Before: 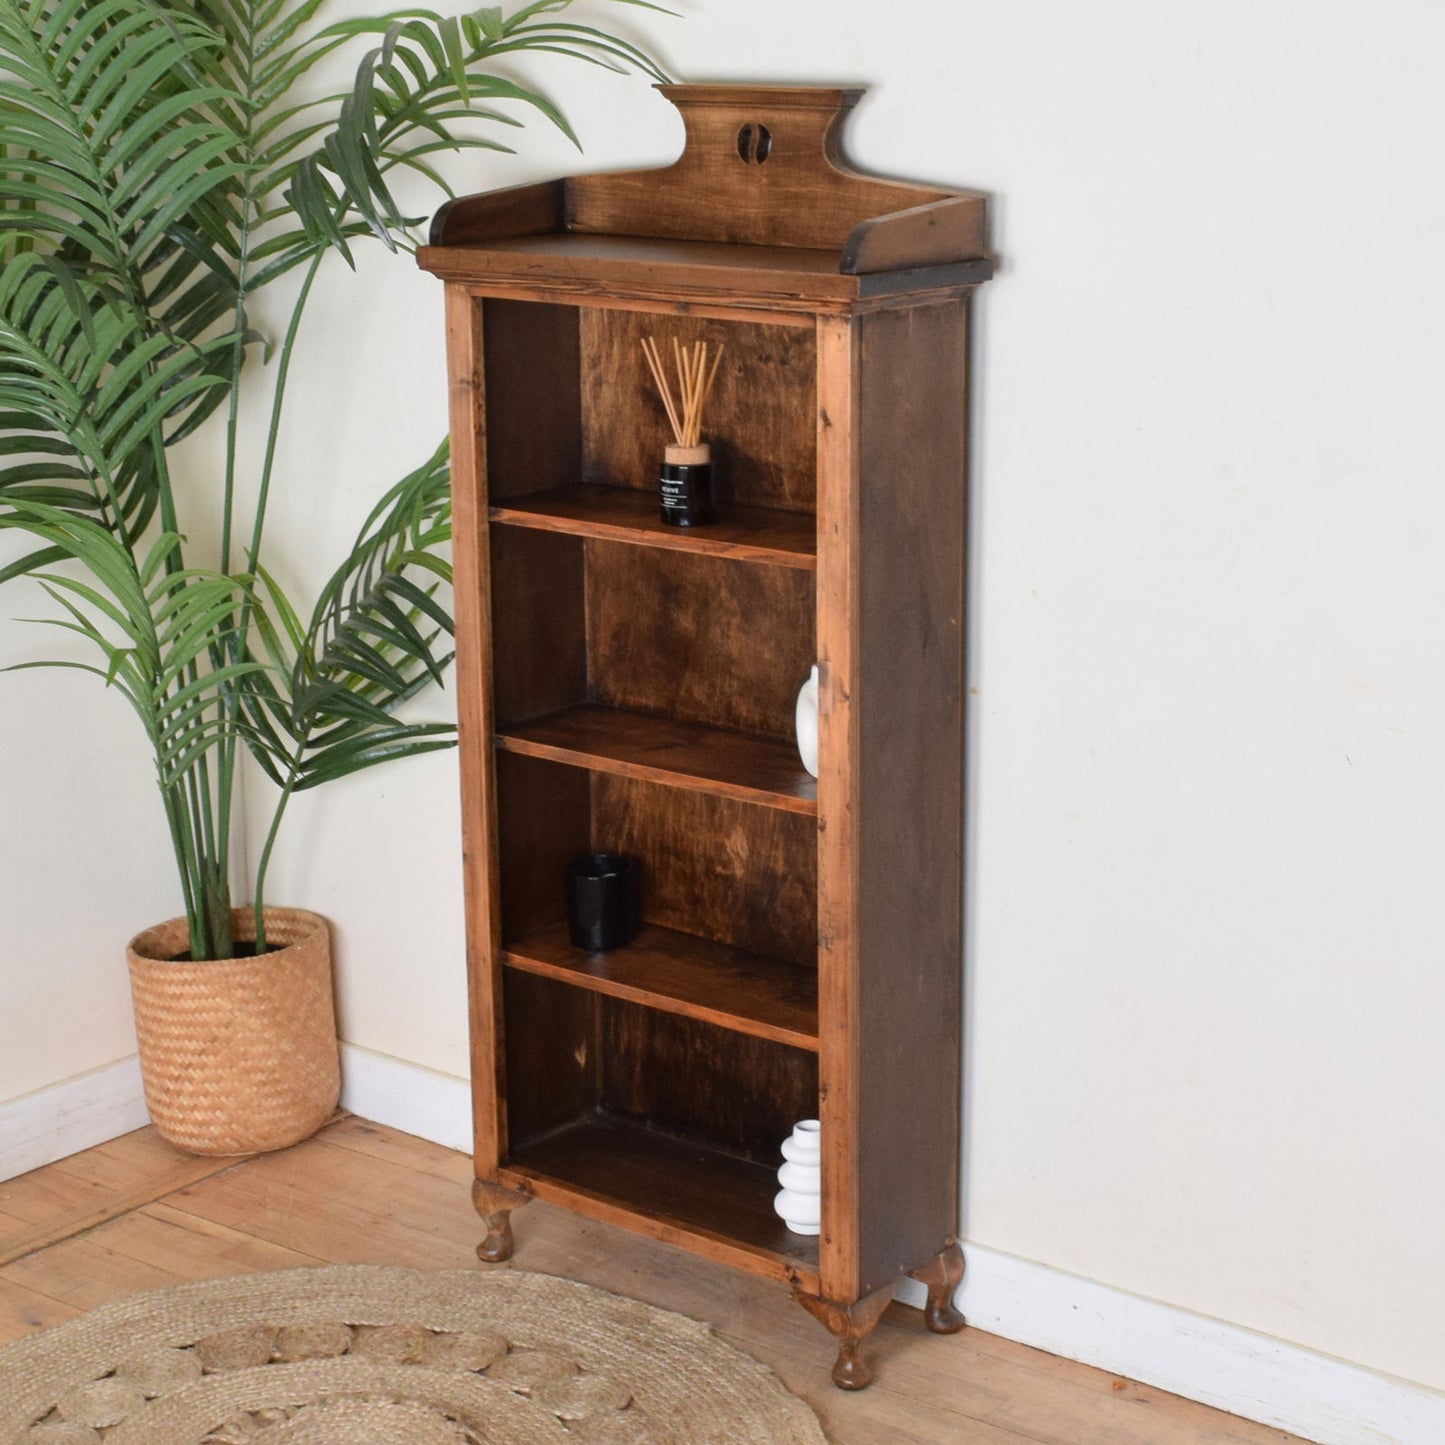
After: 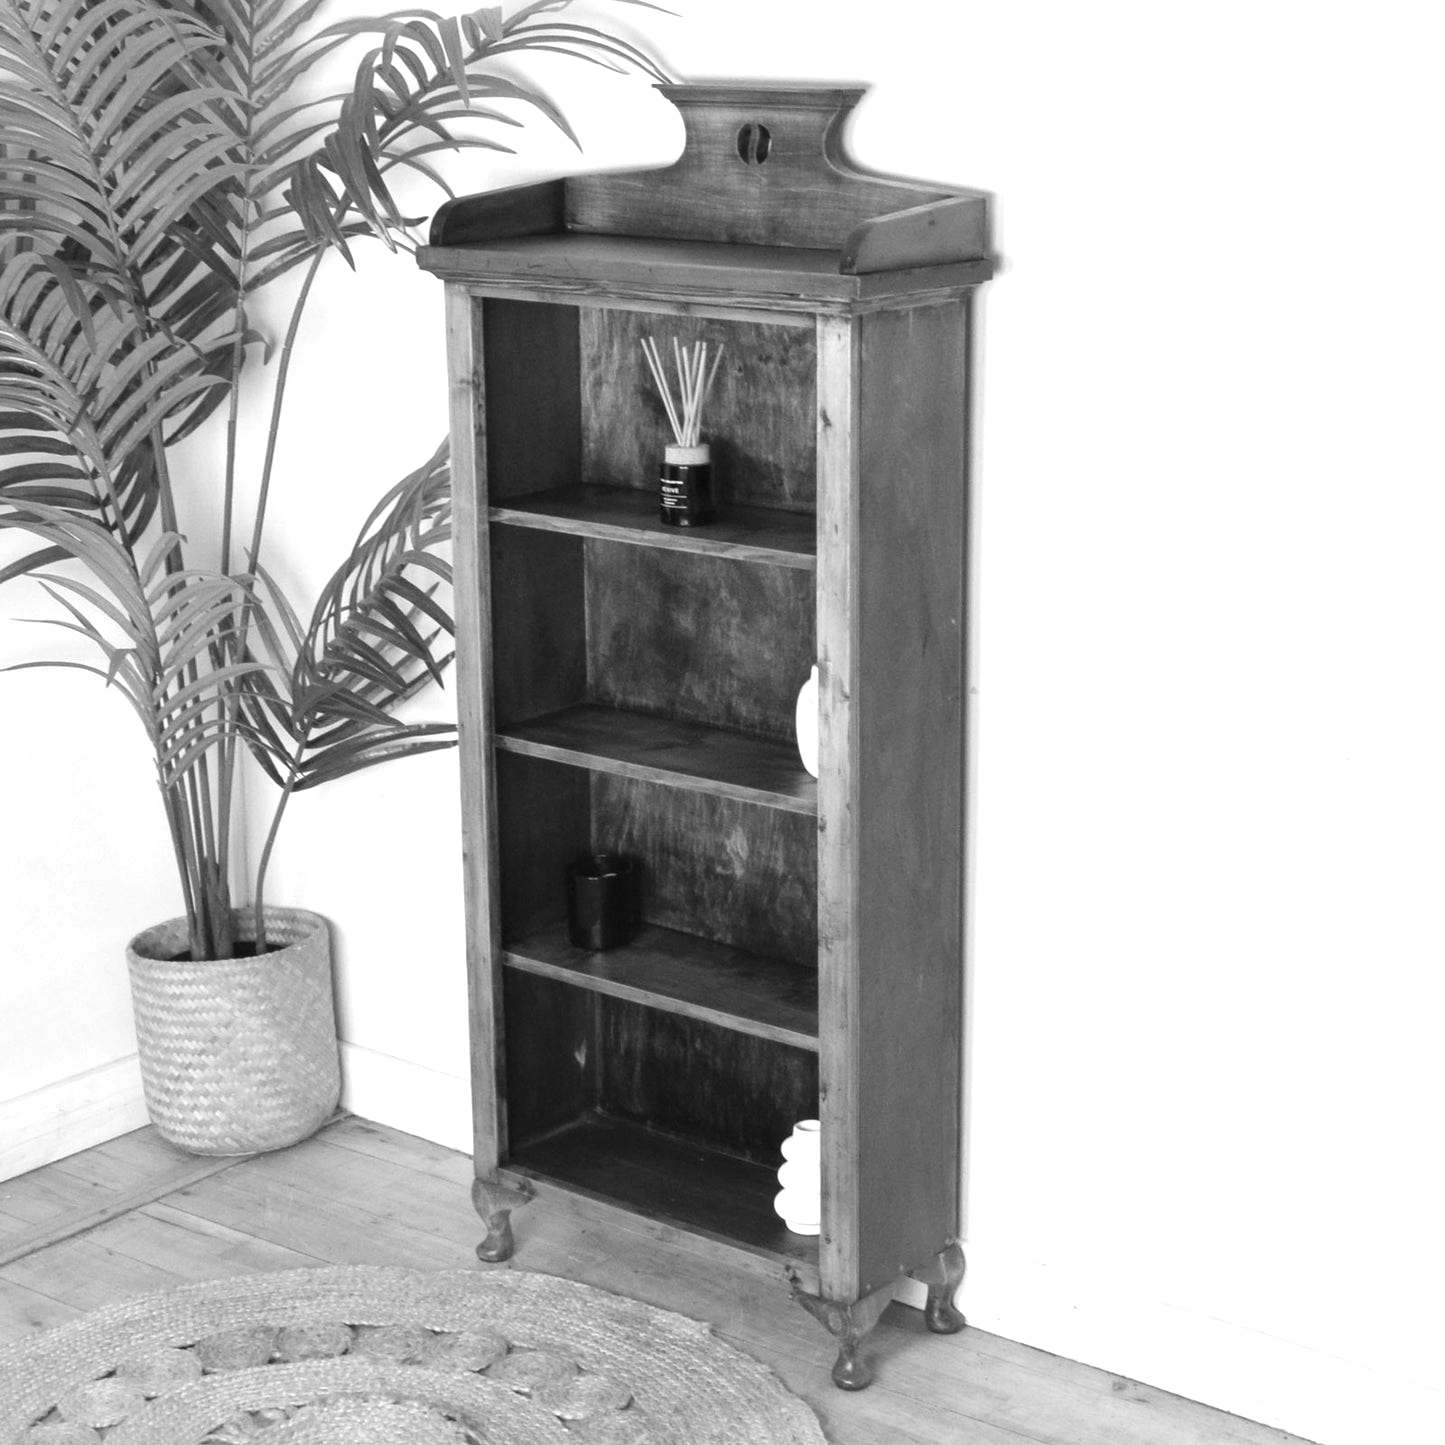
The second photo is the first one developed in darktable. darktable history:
exposure: black level correction 0, exposure 0.7 EV, compensate exposure bias true, compensate highlight preservation false
white balance: red 1, blue 1
contrast brightness saturation: saturation -1
